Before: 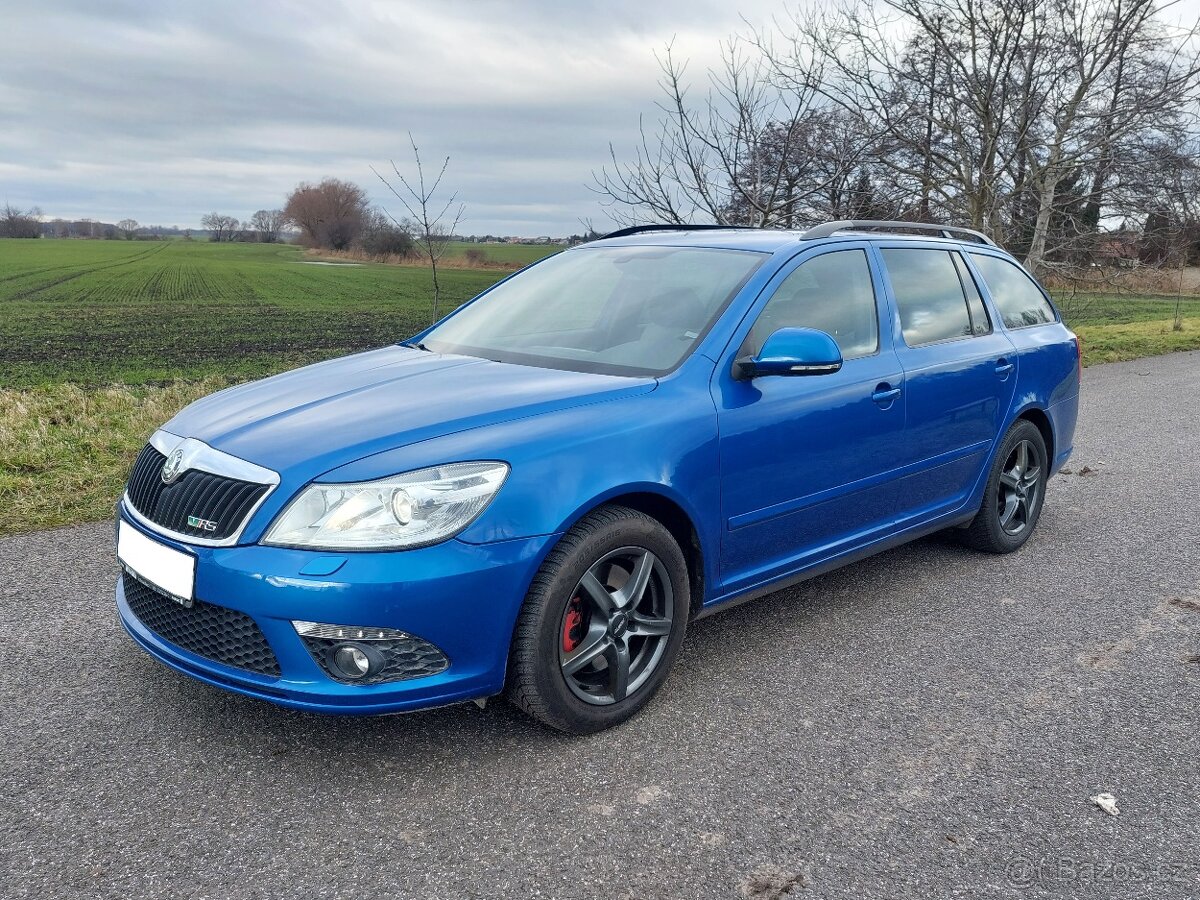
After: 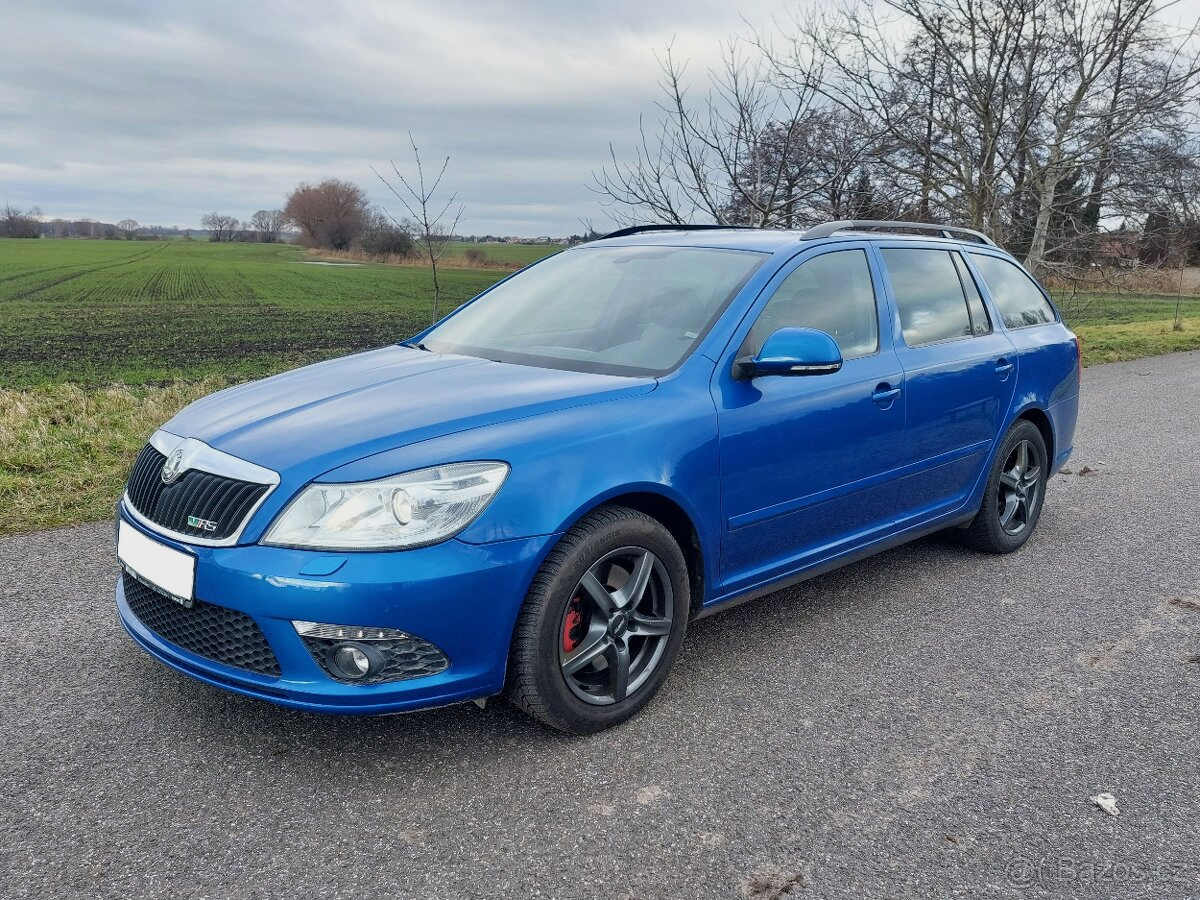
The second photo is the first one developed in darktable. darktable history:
filmic rgb: black relative exposure -11.37 EV, white relative exposure 3.22 EV, hardness 6.7, contrast in shadows safe
